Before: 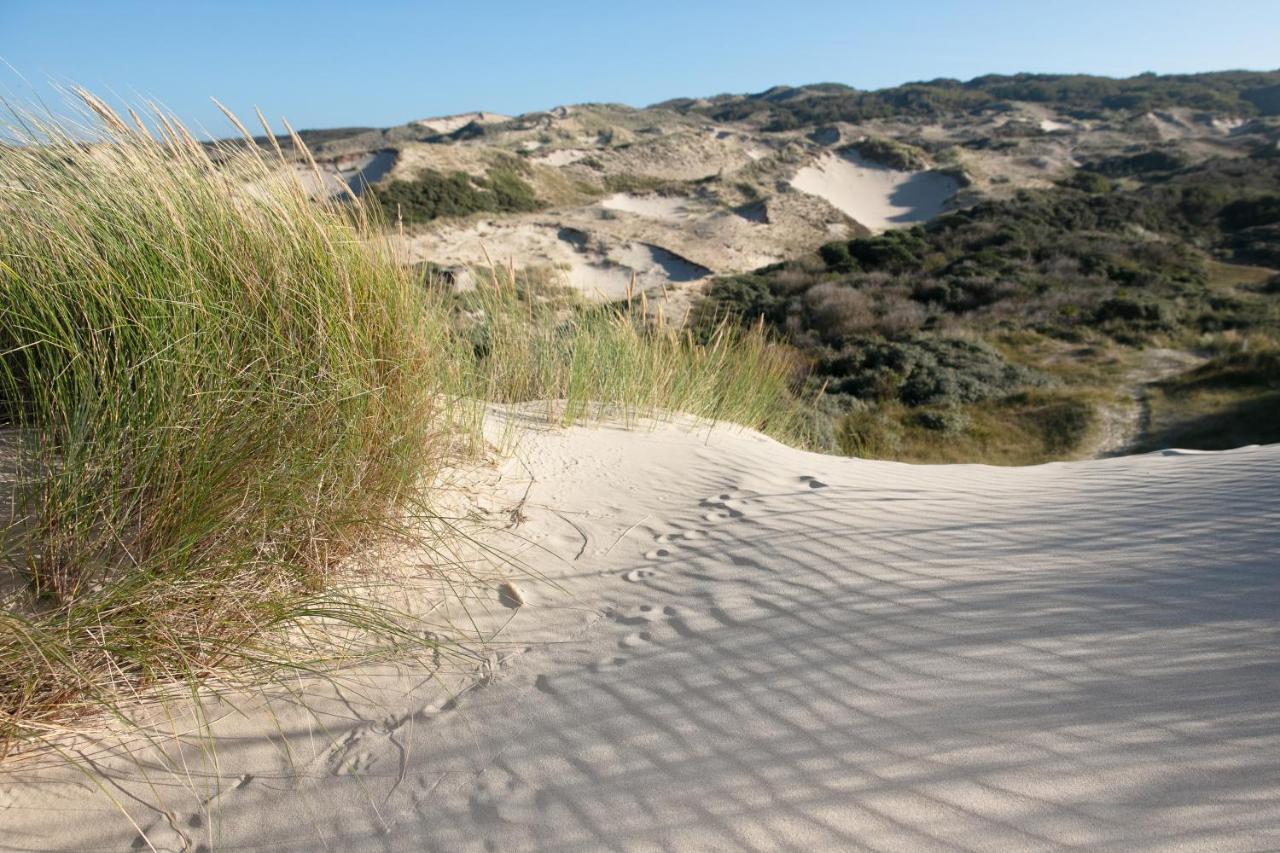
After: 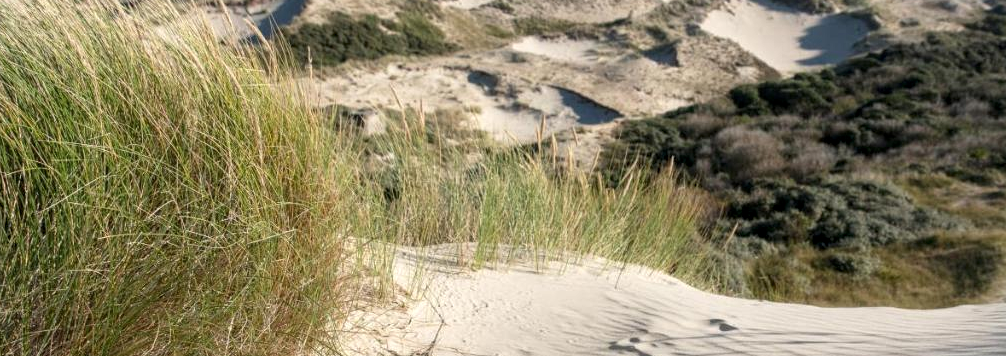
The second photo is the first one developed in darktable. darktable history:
local contrast: on, module defaults
crop: left 7.032%, top 18.453%, right 14.372%, bottom 39.698%
